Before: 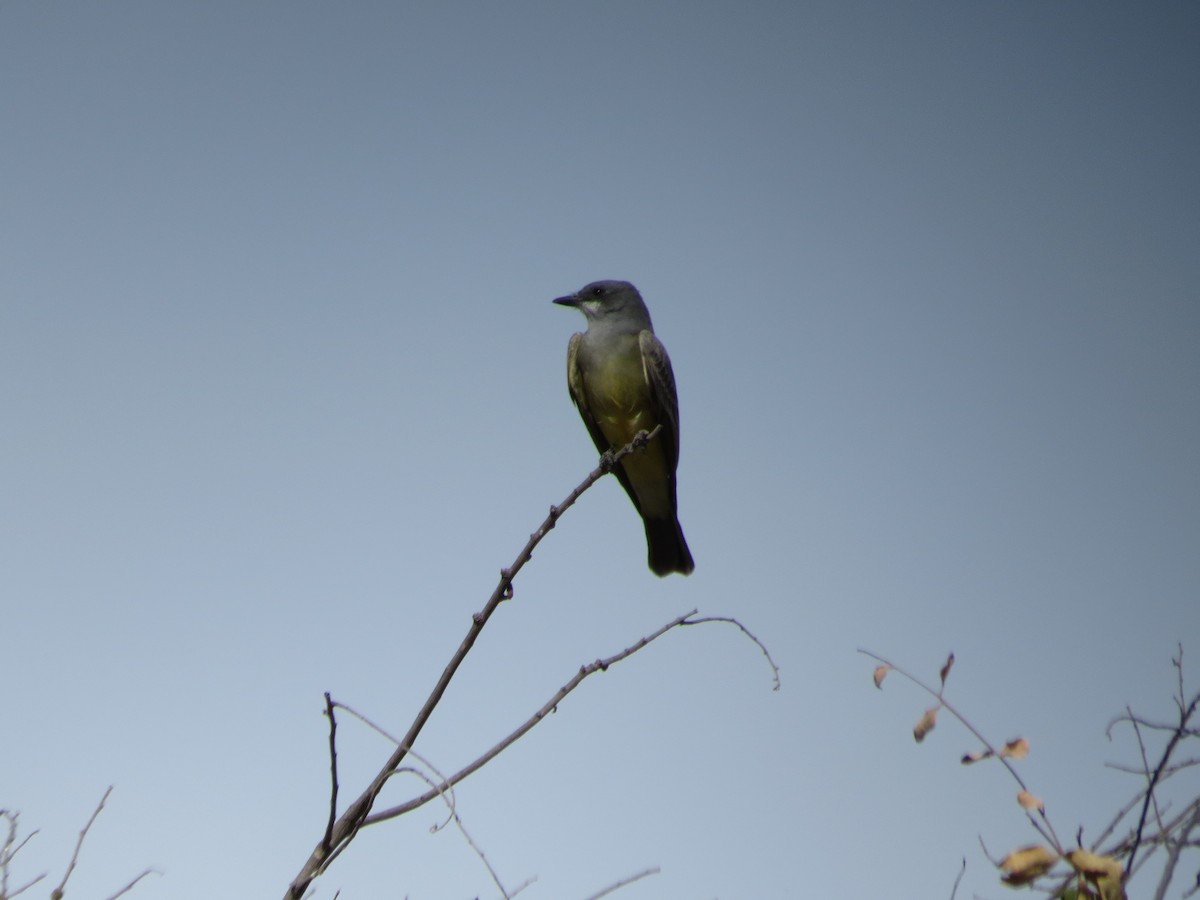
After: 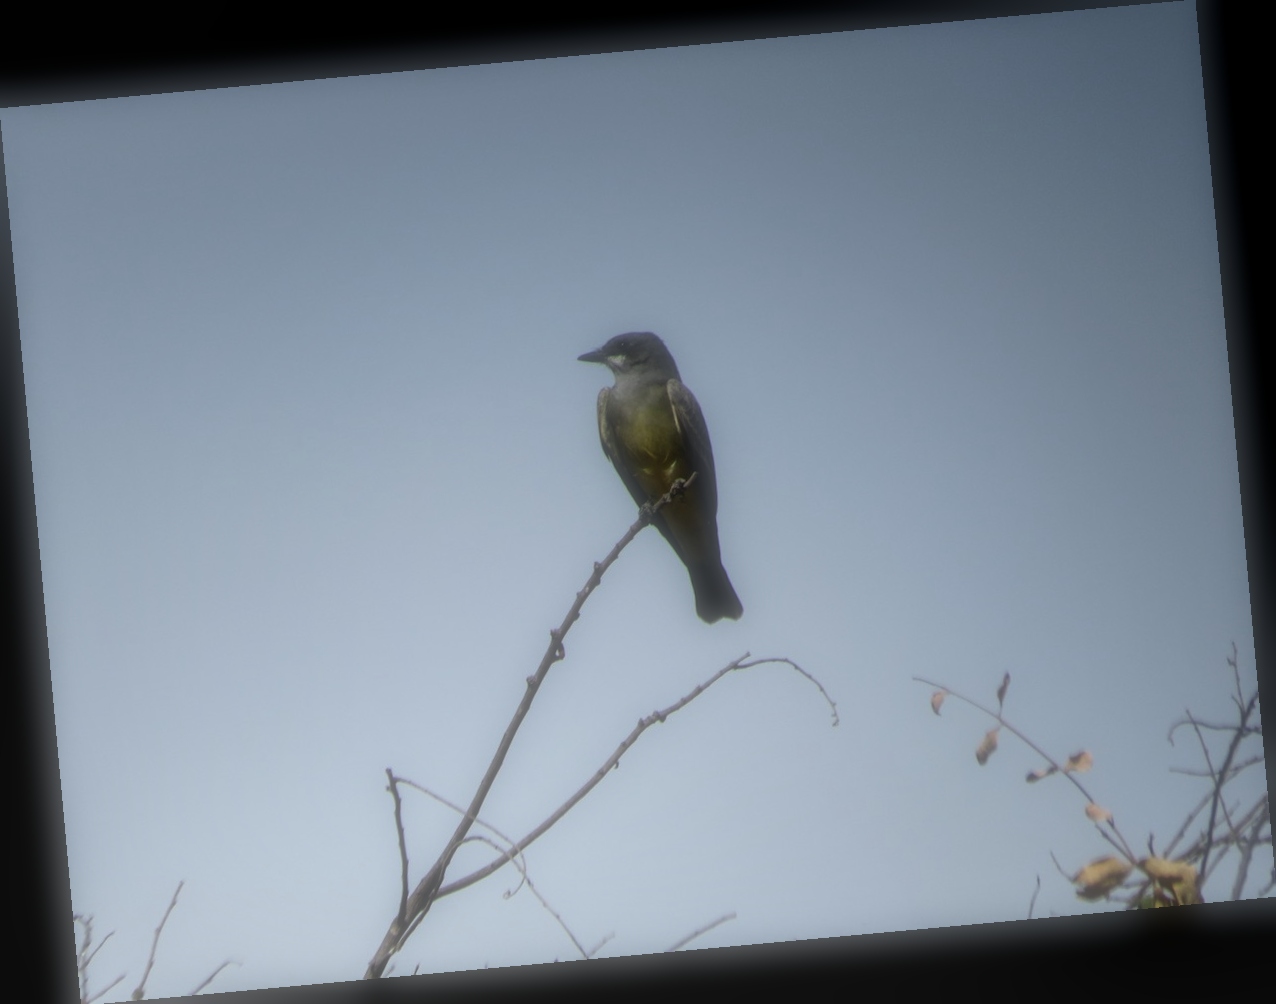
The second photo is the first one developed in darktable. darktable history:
rotate and perspective: rotation -5.2°, automatic cropping off
contrast brightness saturation: contrast 0.05
soften: size 60.24%, saturation 65.46%, brightness 0.506 EV, mix 25.7%
local contrast: on, module defaults
